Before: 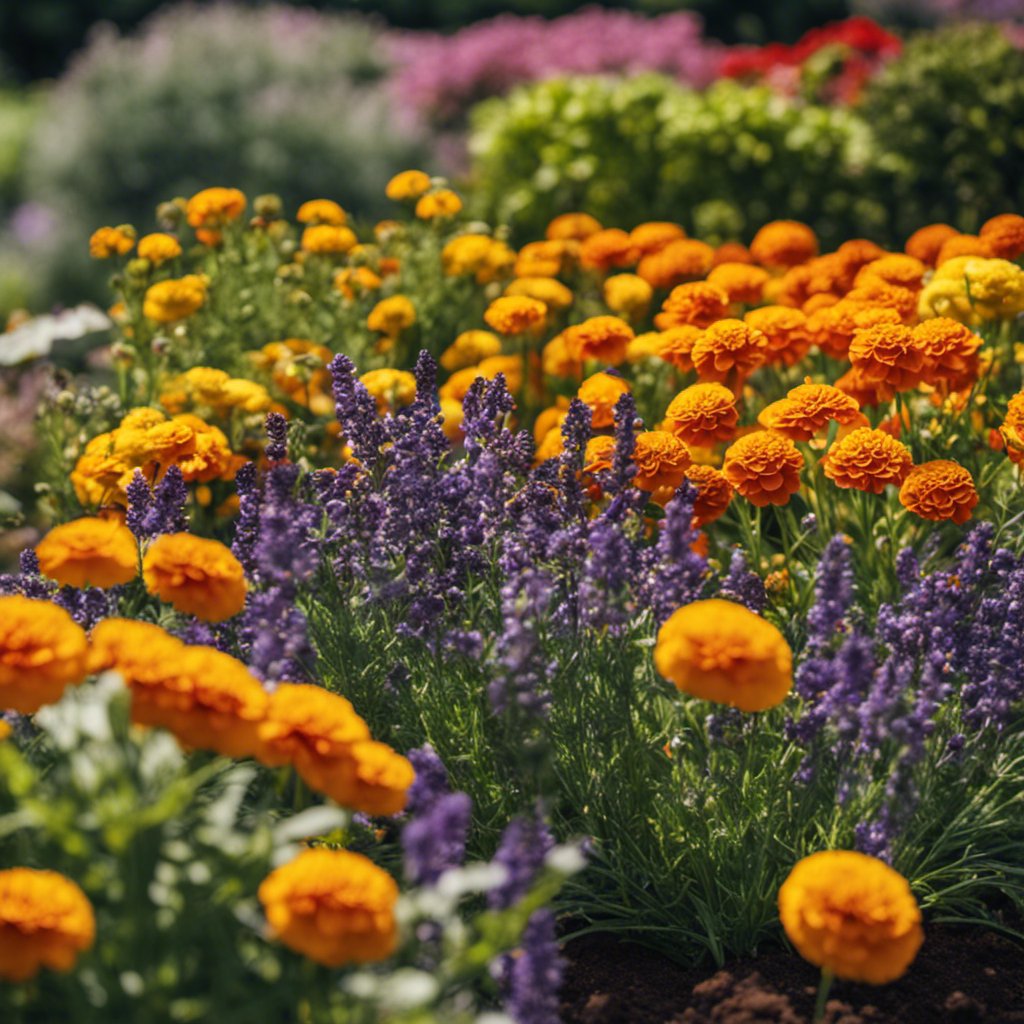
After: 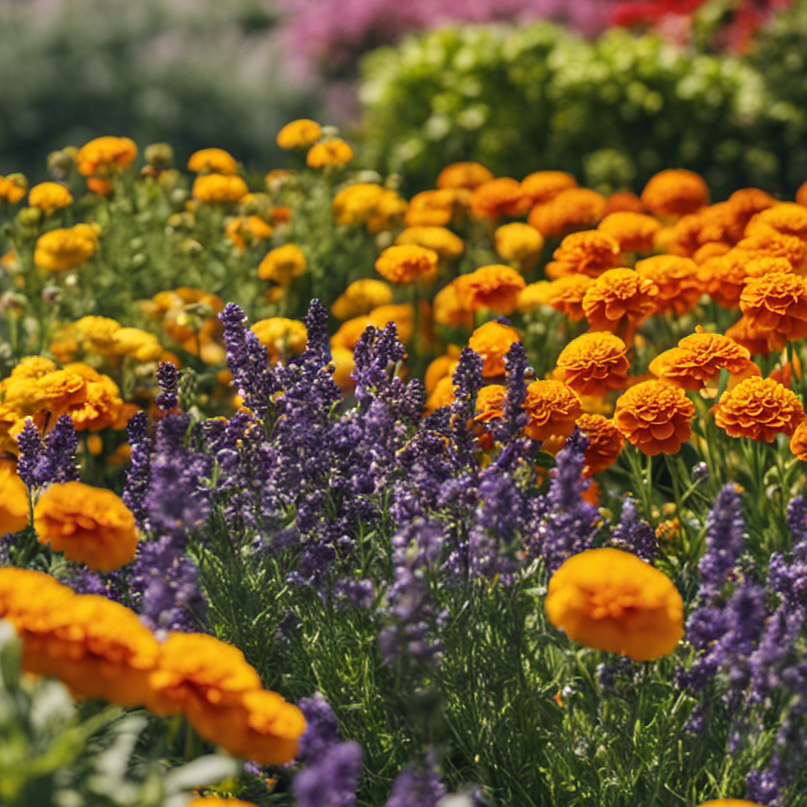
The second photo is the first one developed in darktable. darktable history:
sharpen: amount 0.216
crop and rotate: left 10.679%, top 4.987%, right 10.431%, bottom 16.146%
